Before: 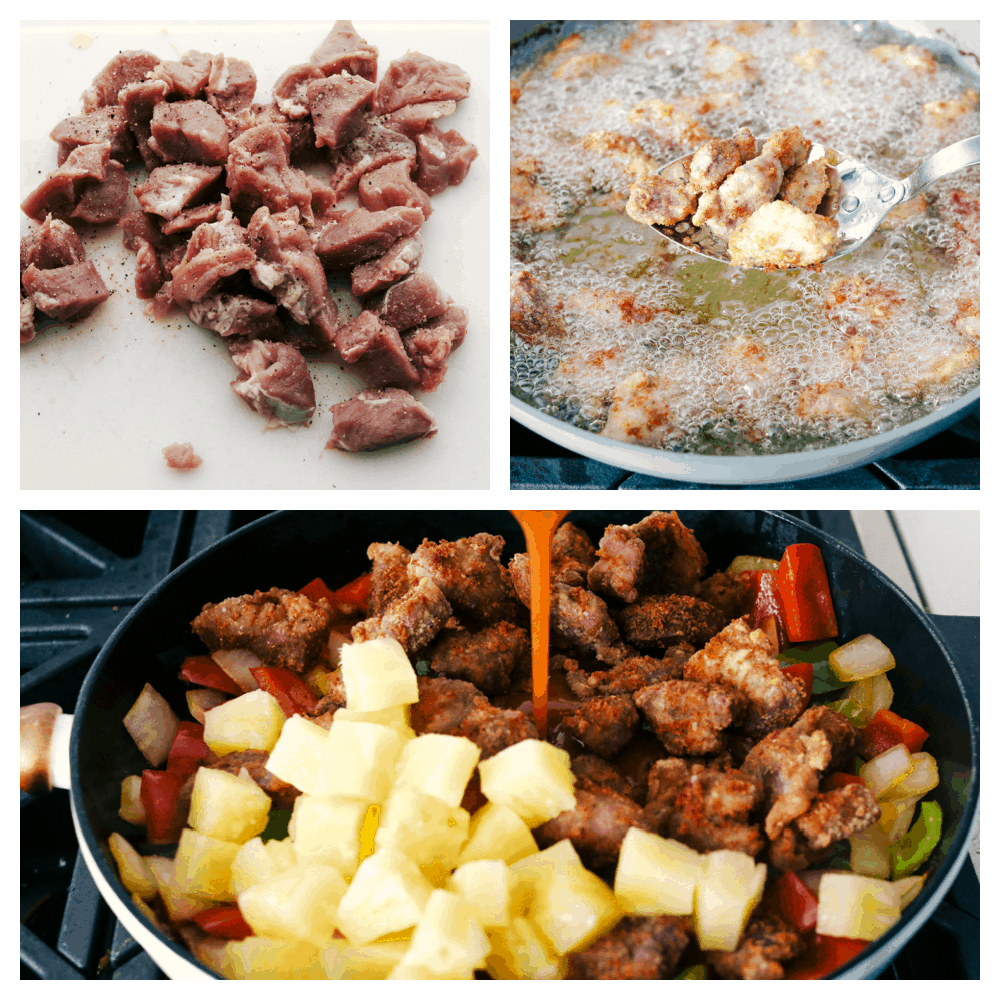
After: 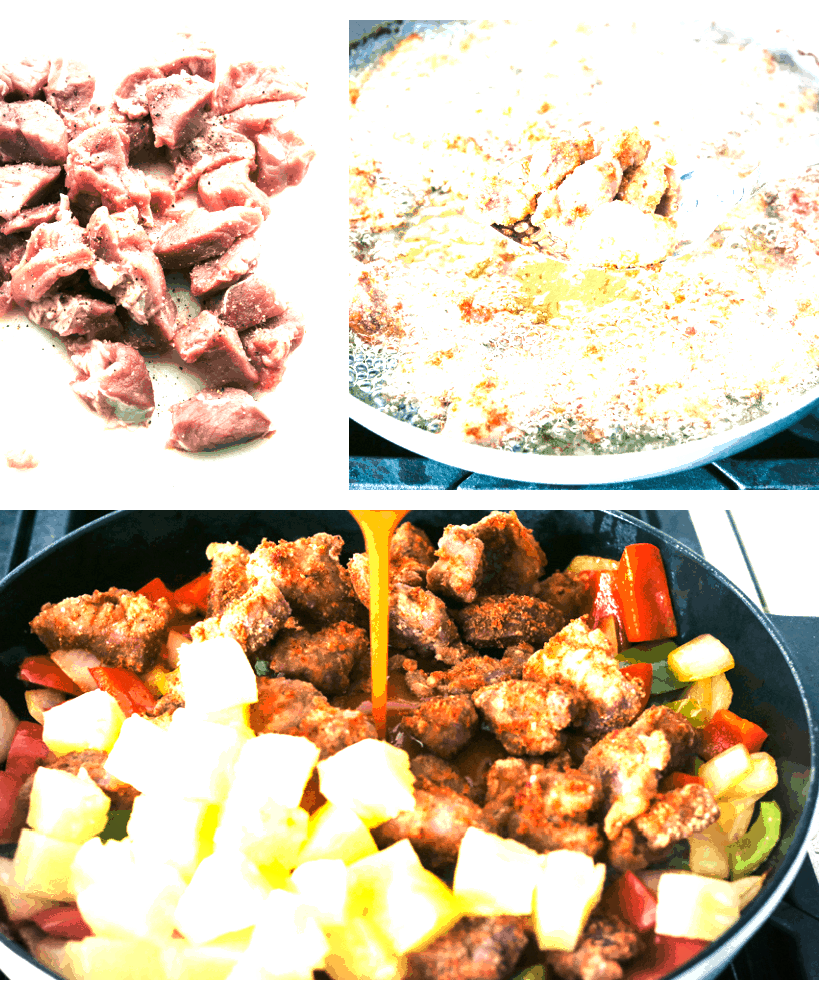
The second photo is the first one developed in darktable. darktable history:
vignetting: fall-off radius 61.24%, brightness -0.677
crop: left 16.157%
exposure: black level correction 0, exposure 1.897 EV, compensate highlight preservation false
